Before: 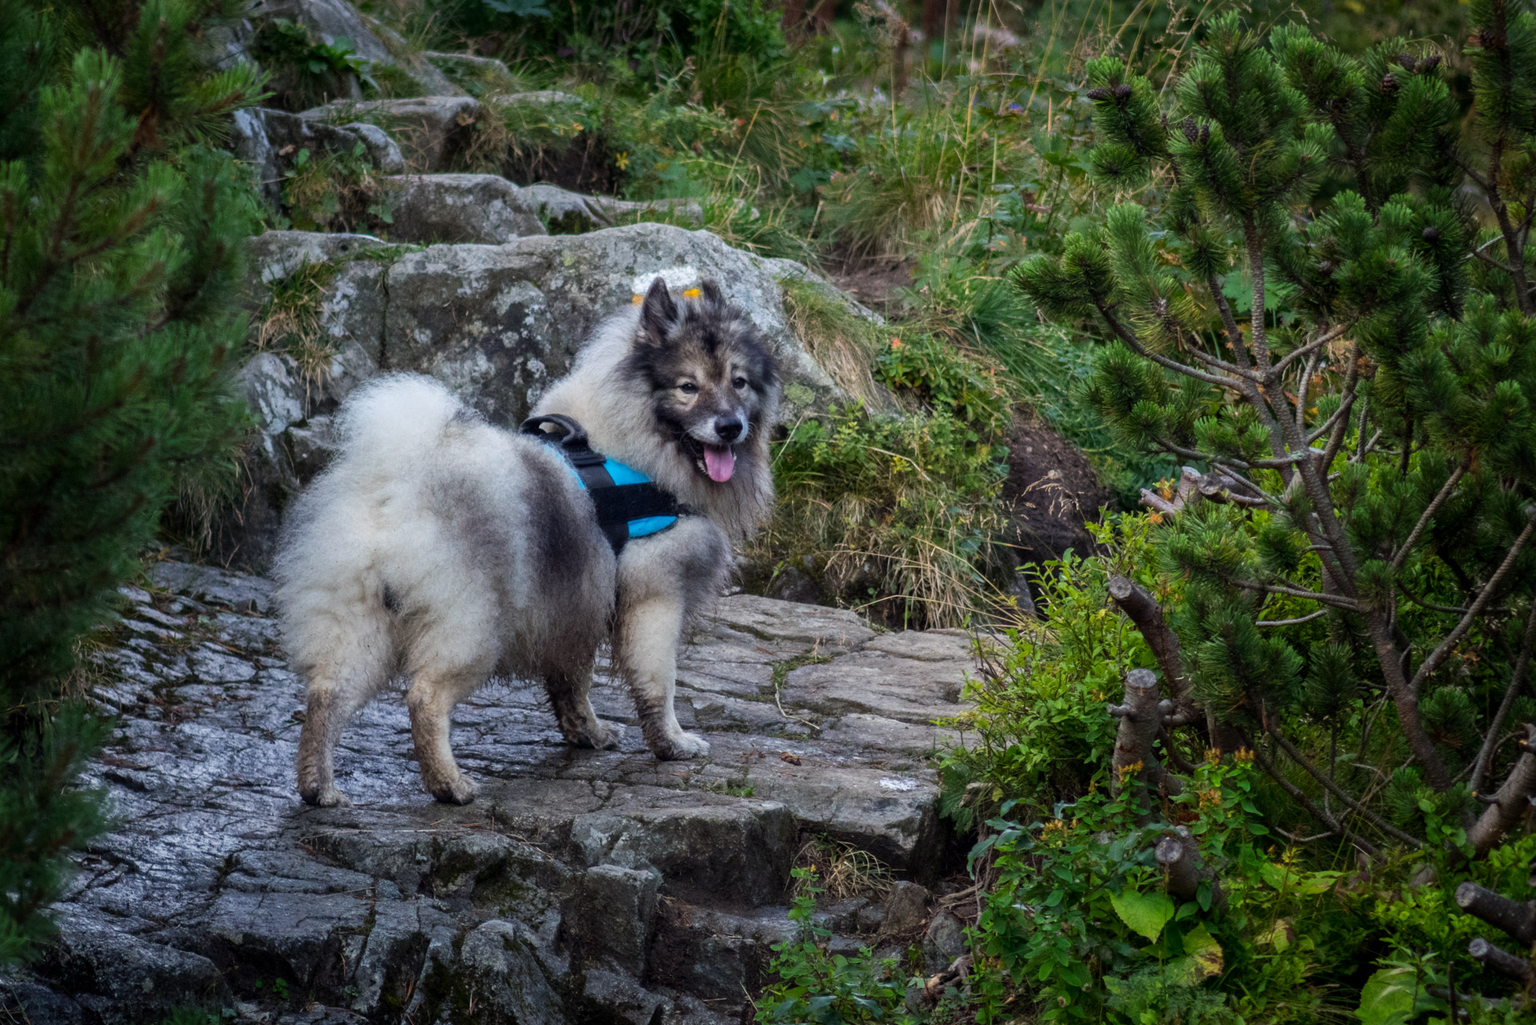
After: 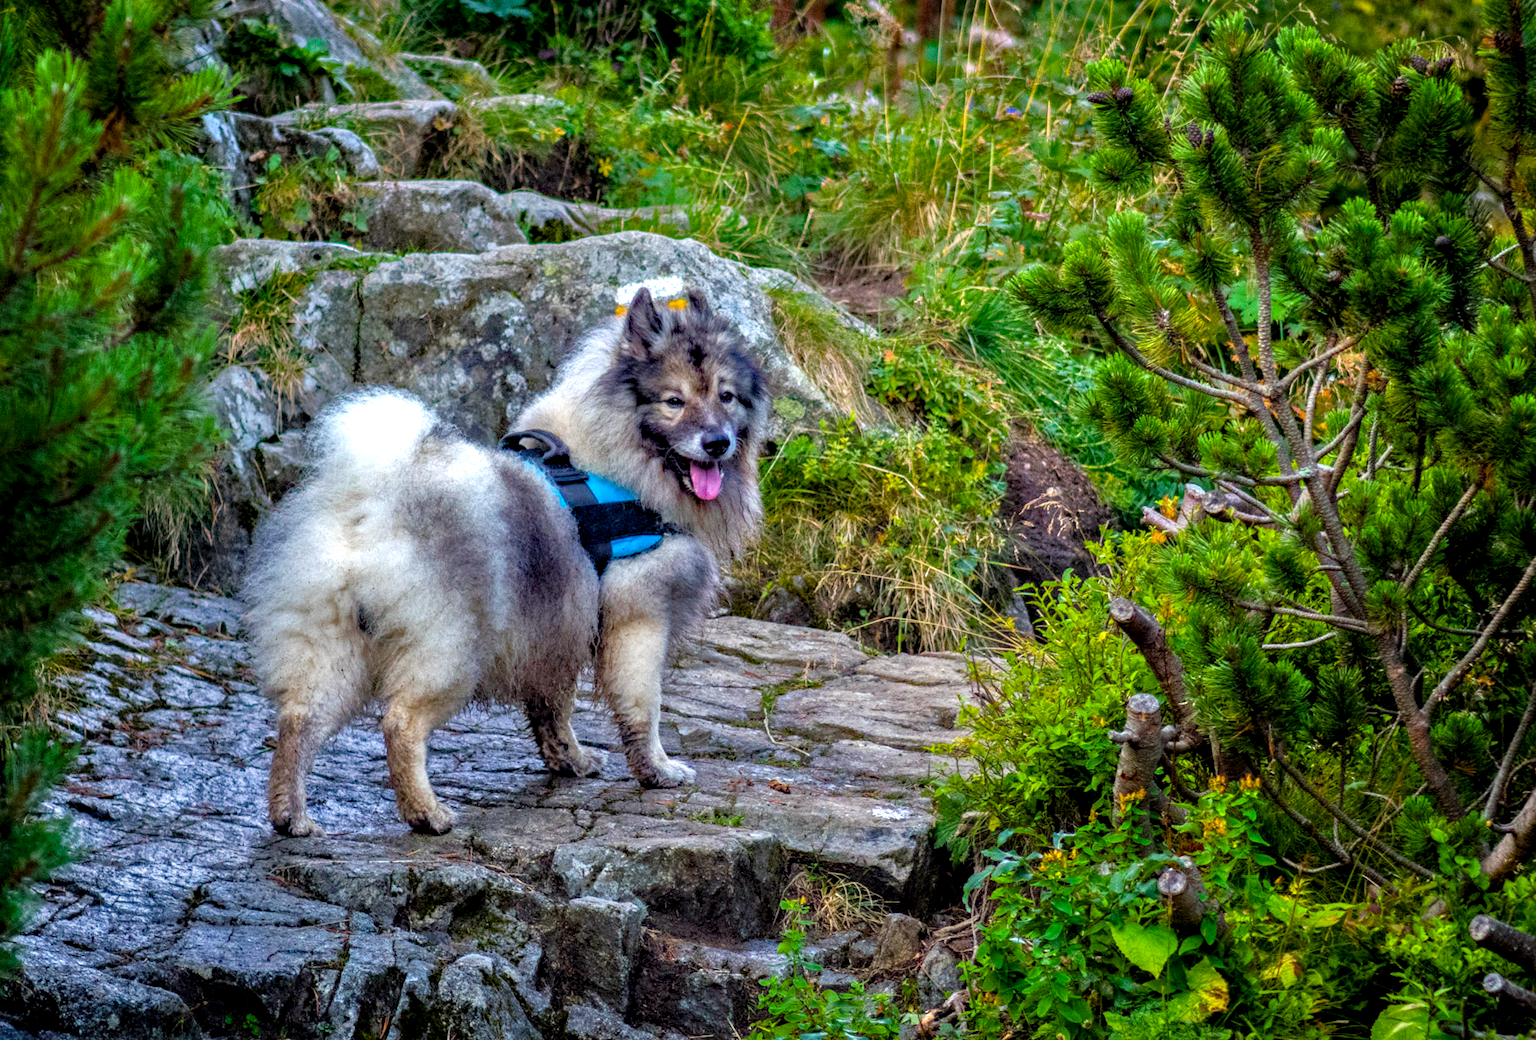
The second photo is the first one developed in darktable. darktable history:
exposure: exposure 0.025 EV, compensate highlight preservation false
tone equalizer: -7 EV 0.149 EV, -6 EV 0.633 EV, -5 EV 1.14 EV, -4 EV 1.29 EV, -3 EV 1.13 EV, -2 EV 0.6 EV, -1 EV 0.153 EV
crop and rotate: left 2.523%, right 1.016%, bottom 2.109%
haze removal: strength 0.281, distance 0.245, compatibility mode true, adaptive false
color balance rgb: shadows lift › chroma 0.715%, shadows lift › hue 115.97°, perceptual saturation grading › global saturation 36.596%, perceptual saturation grading › shadows 34.978%, global vibrance 9.353%
local contrast: detail 130%
